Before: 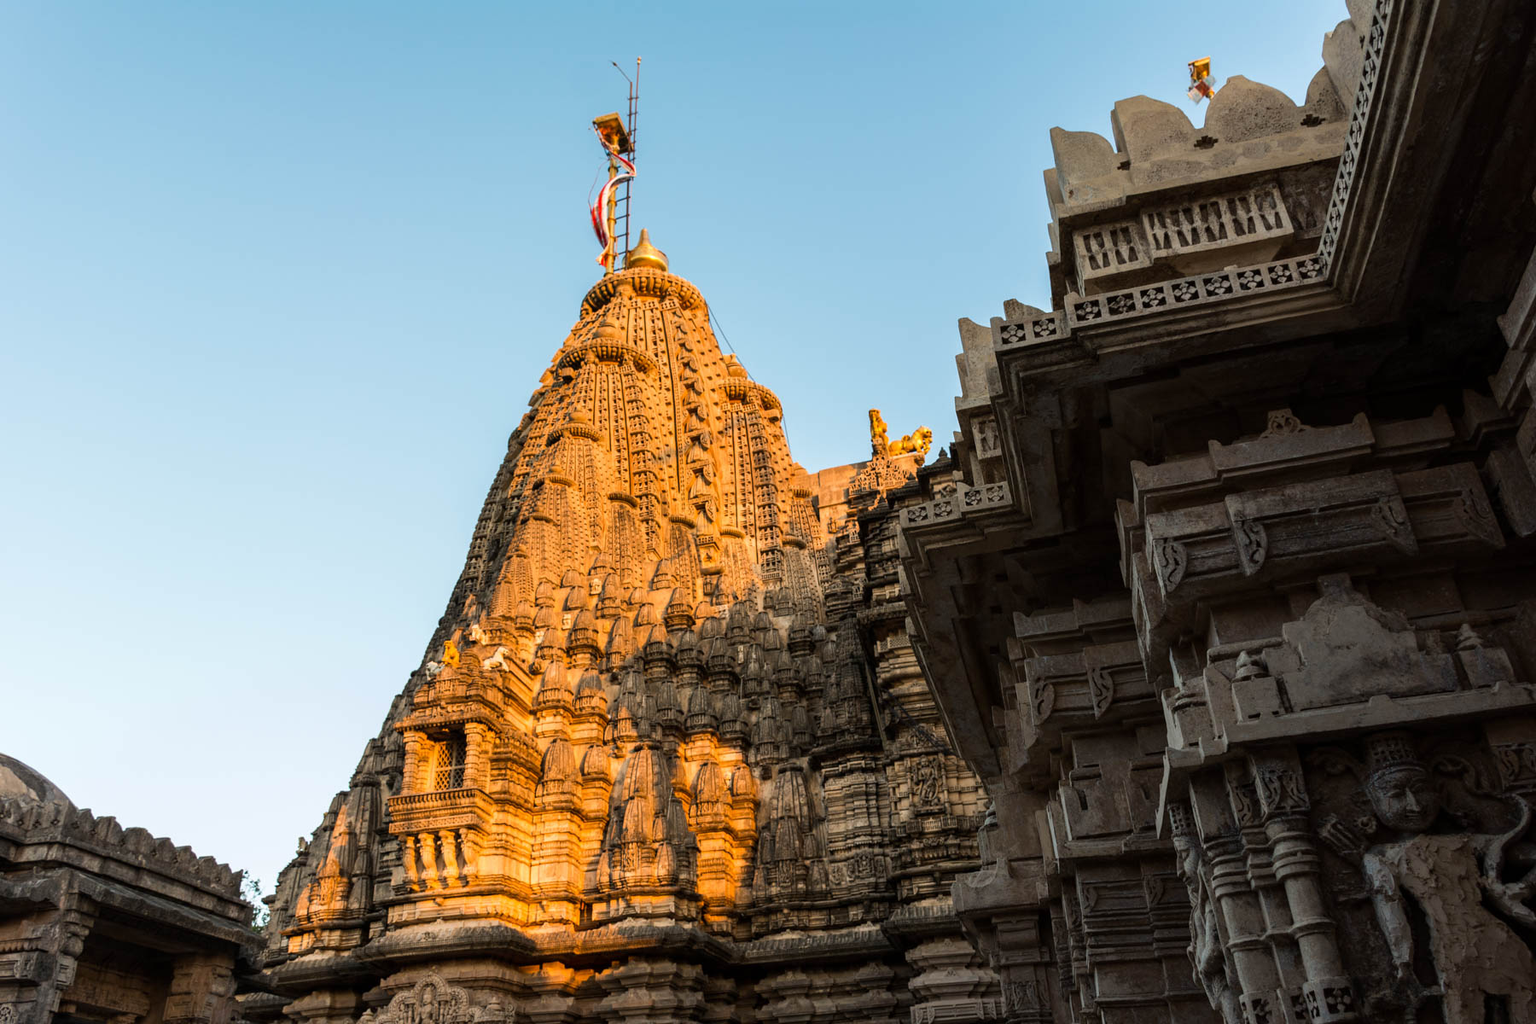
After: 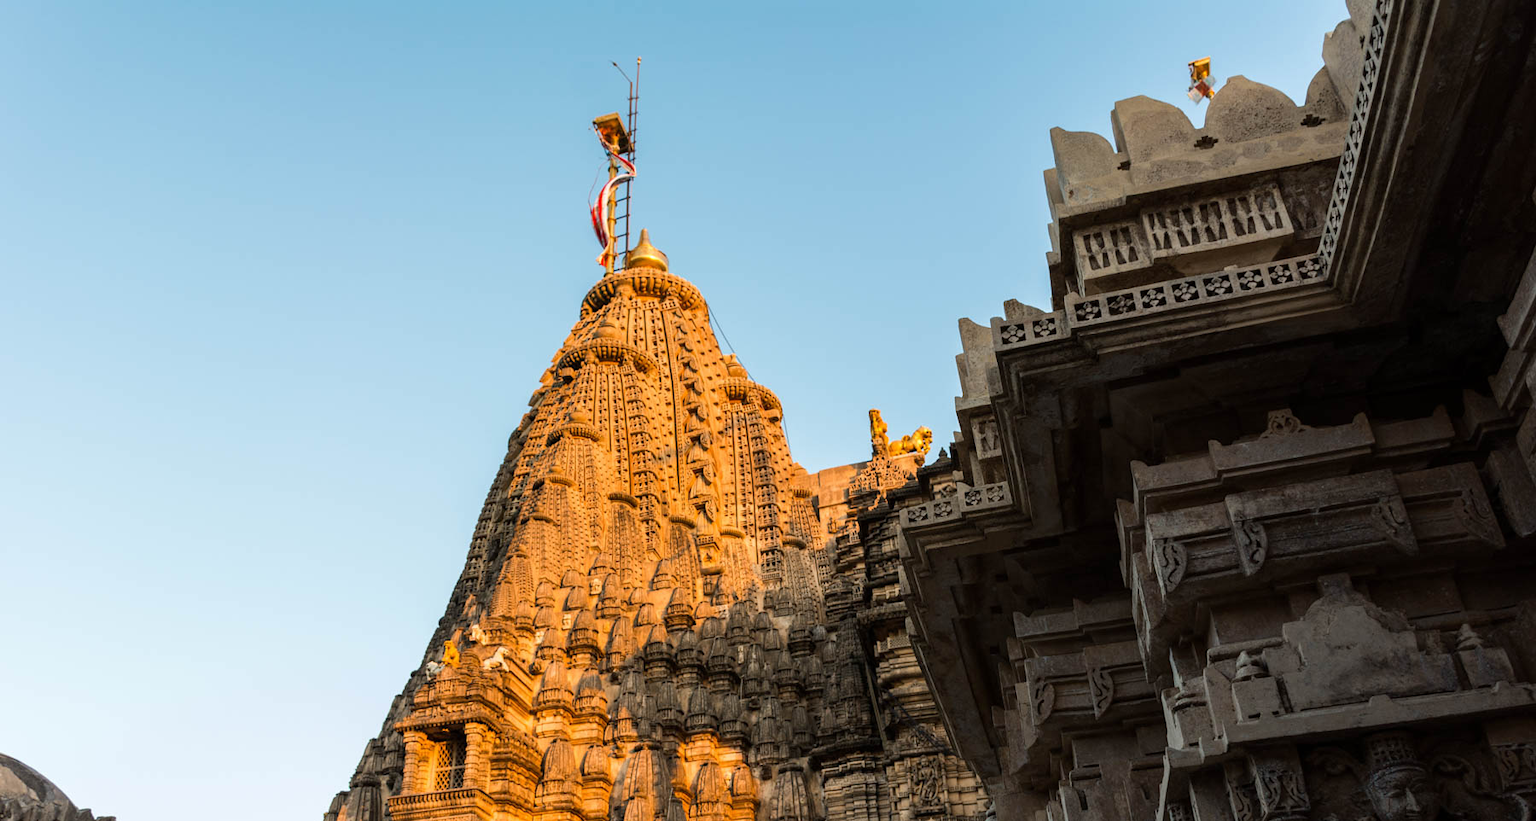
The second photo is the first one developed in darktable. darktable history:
crop: bottom 19.686%
